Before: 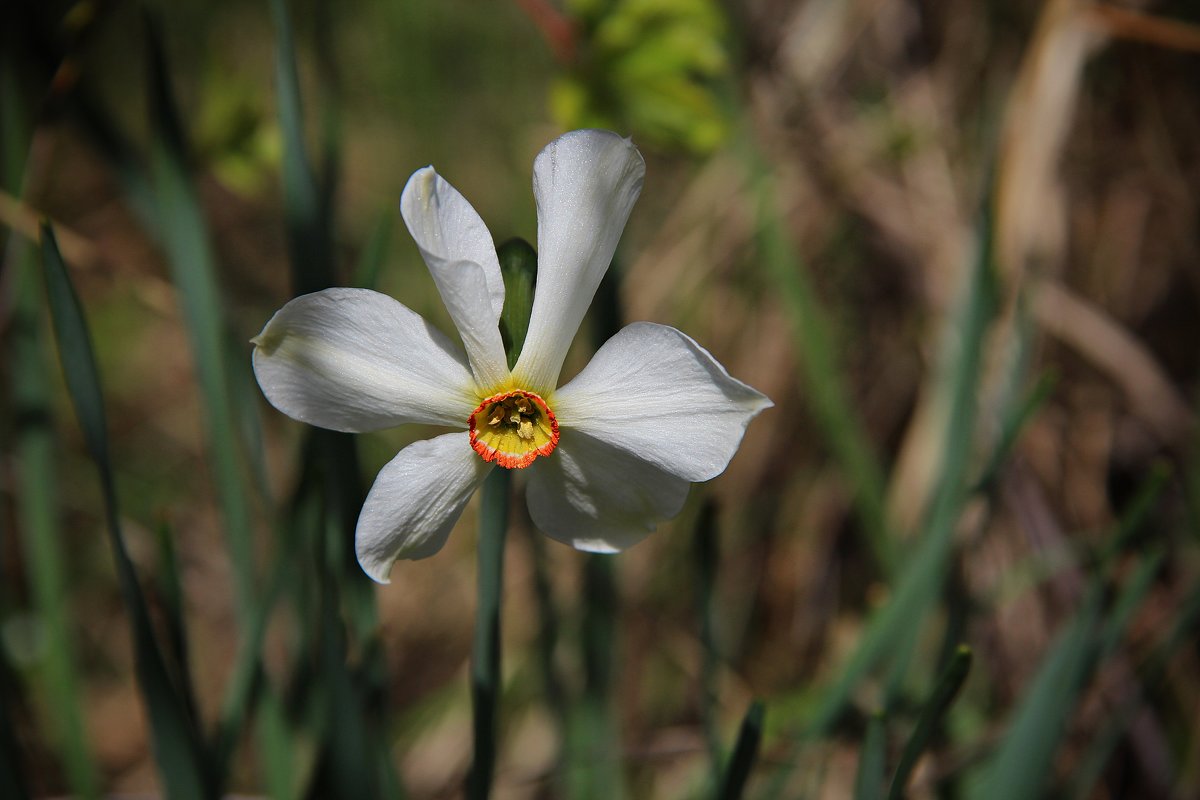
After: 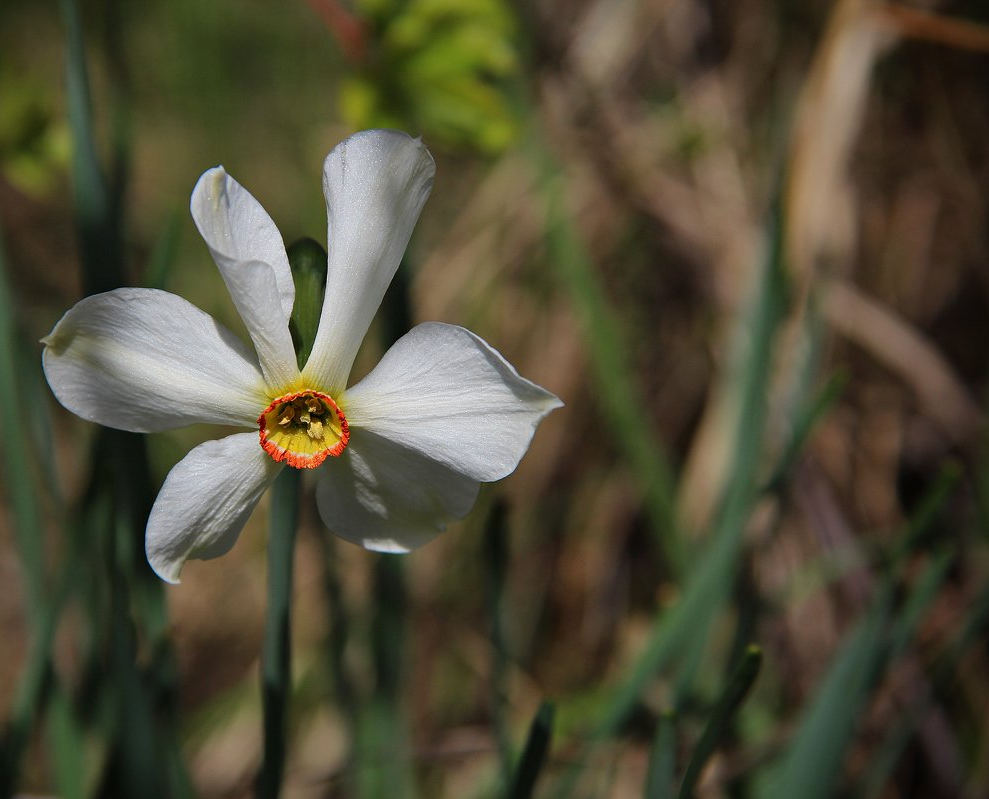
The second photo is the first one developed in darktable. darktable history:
crop: left 17.55%, bottom 0.046%
